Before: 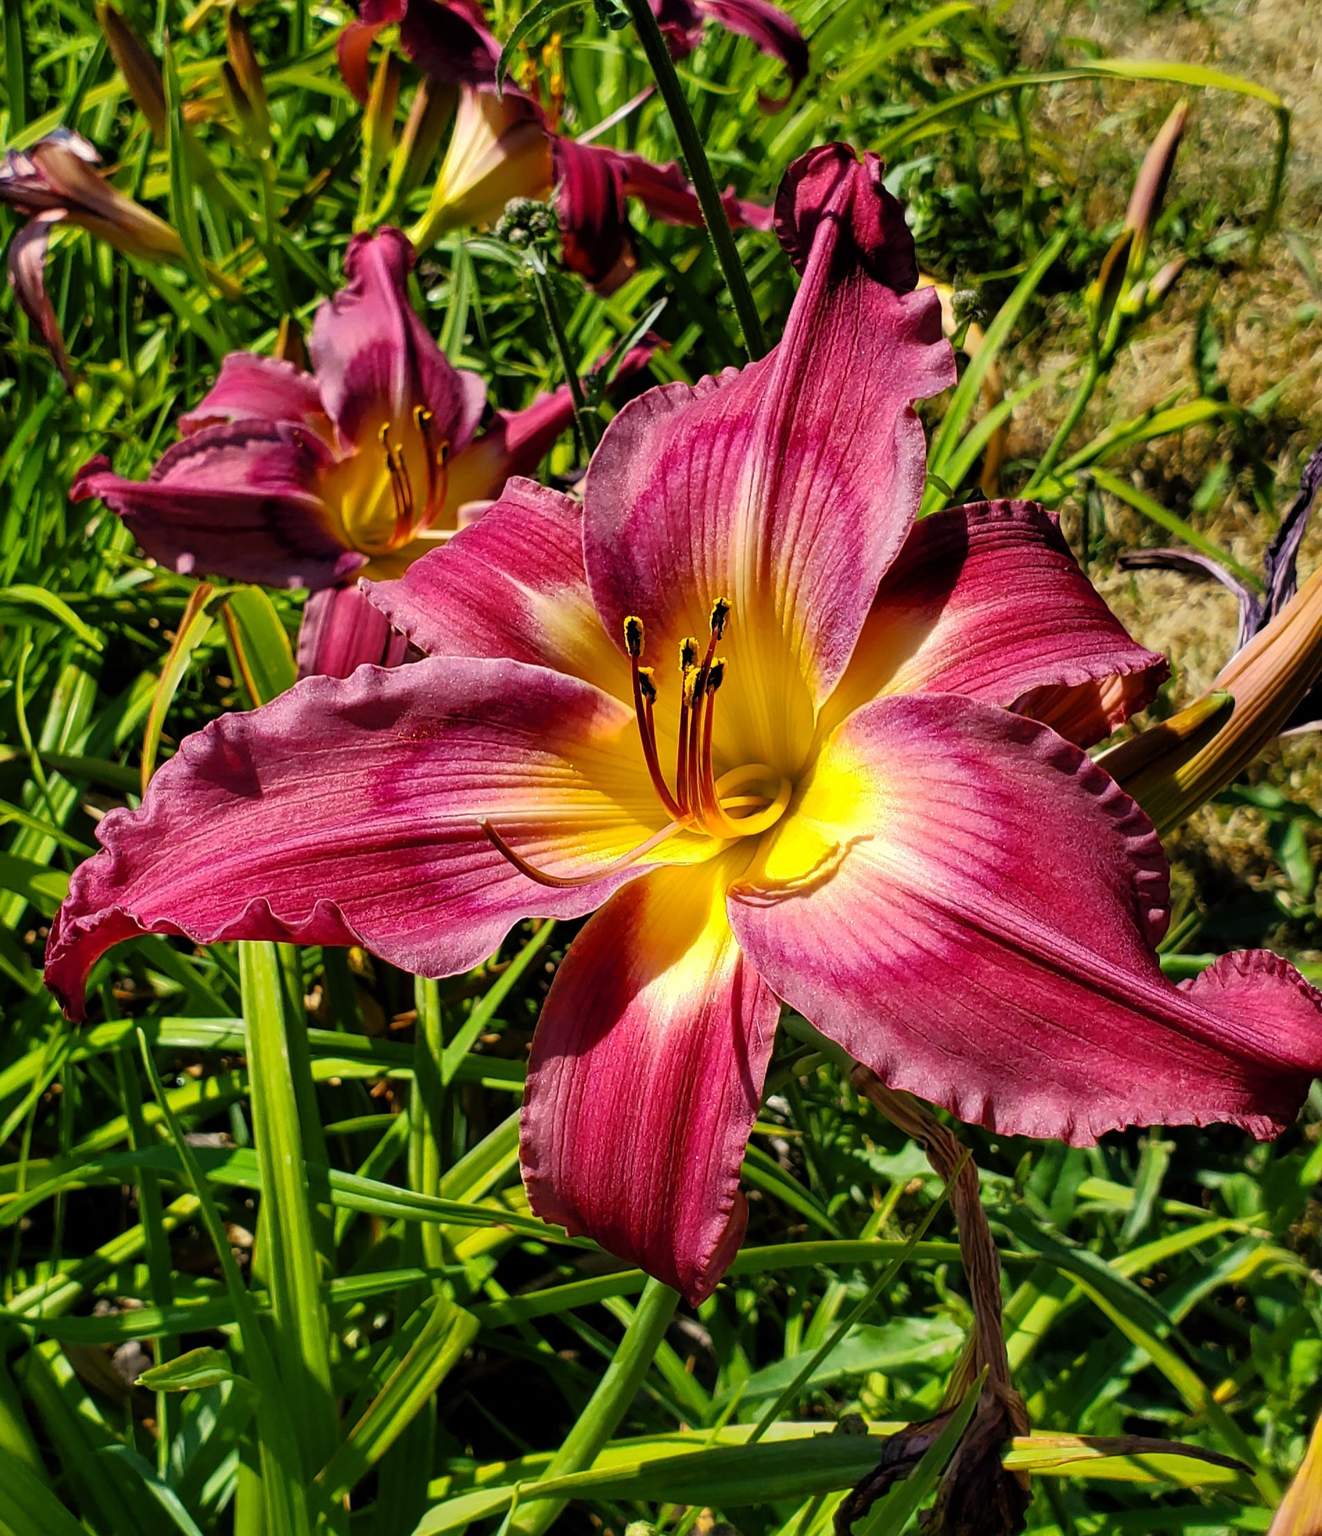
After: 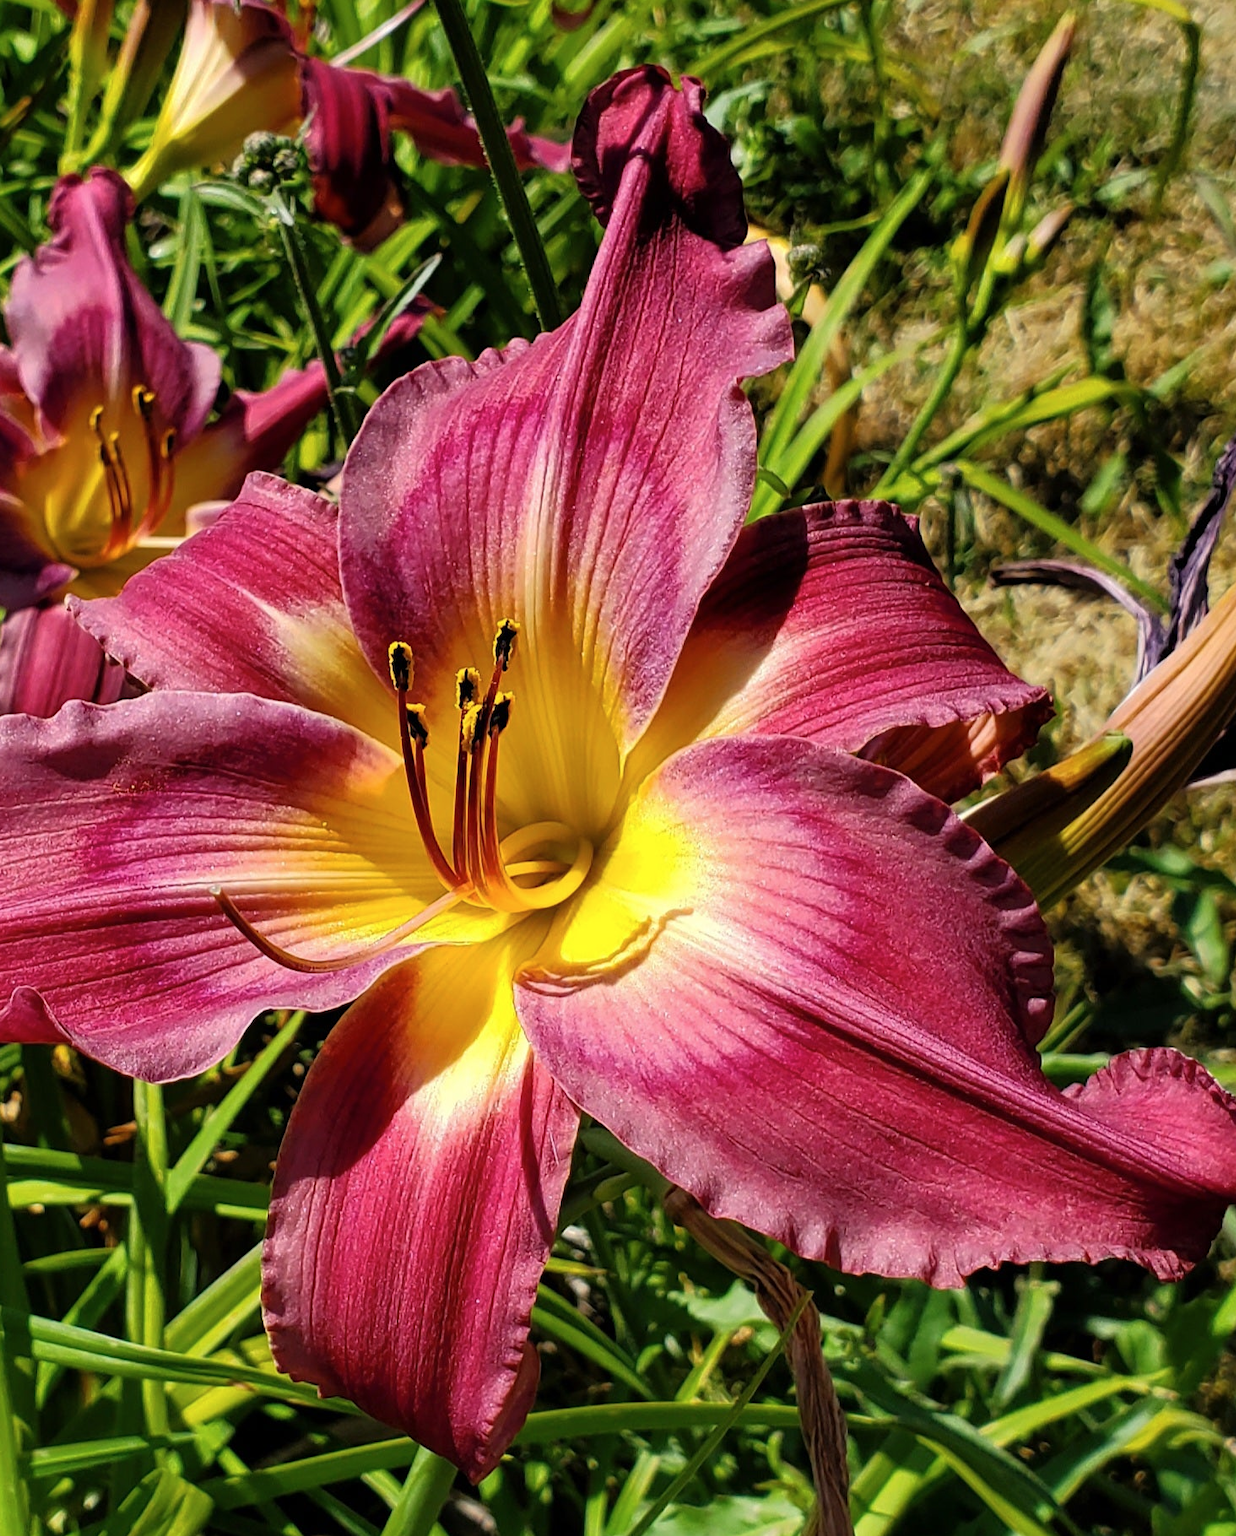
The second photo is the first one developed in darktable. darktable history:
white balance: emerald 1
contrast brightness saturation: saturation -0.05
crop: left 23.095%, top 5.827%, bottom 11.854%
